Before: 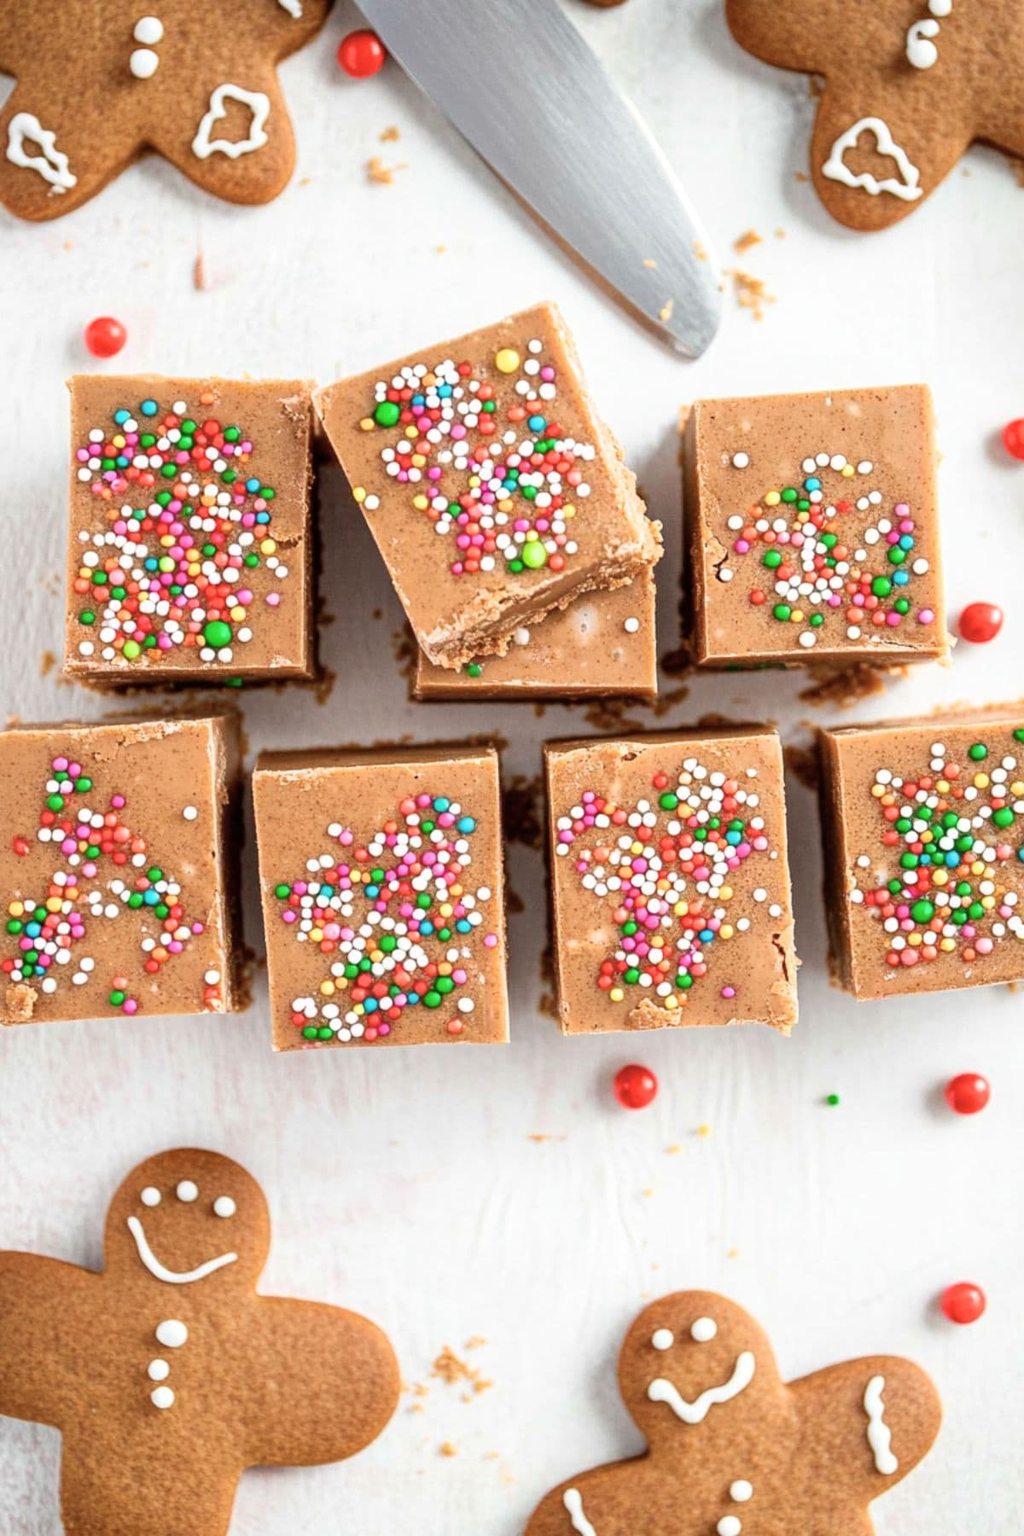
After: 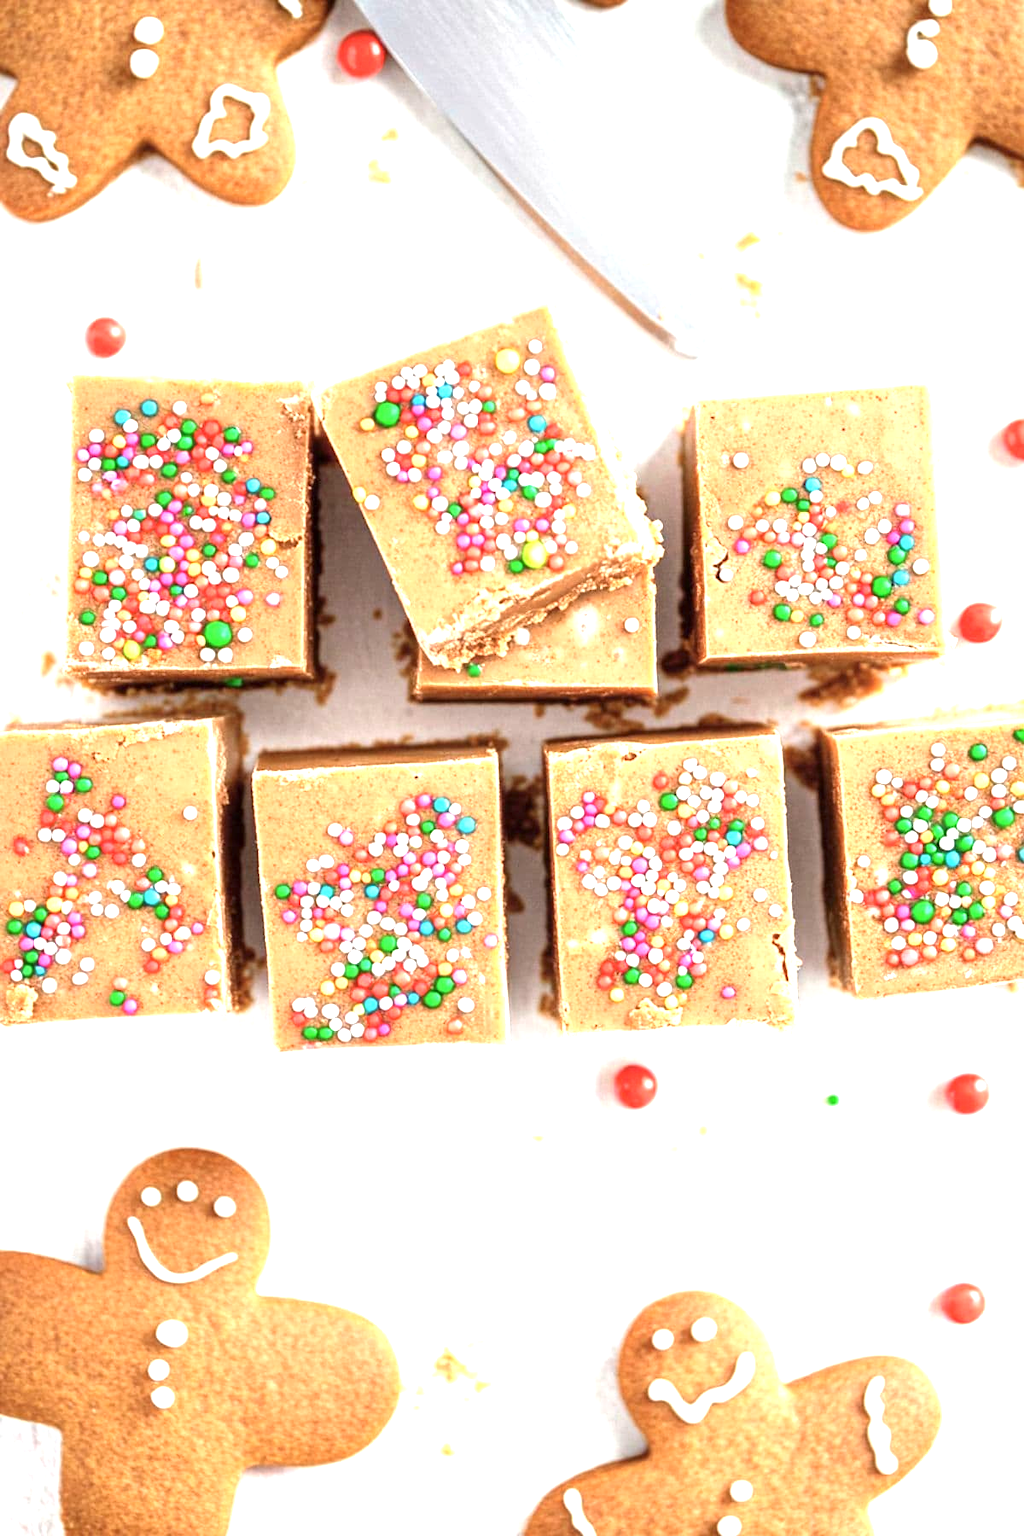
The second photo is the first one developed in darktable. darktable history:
exposure: exposure 1.205 EV, compensate highlight preservation false
